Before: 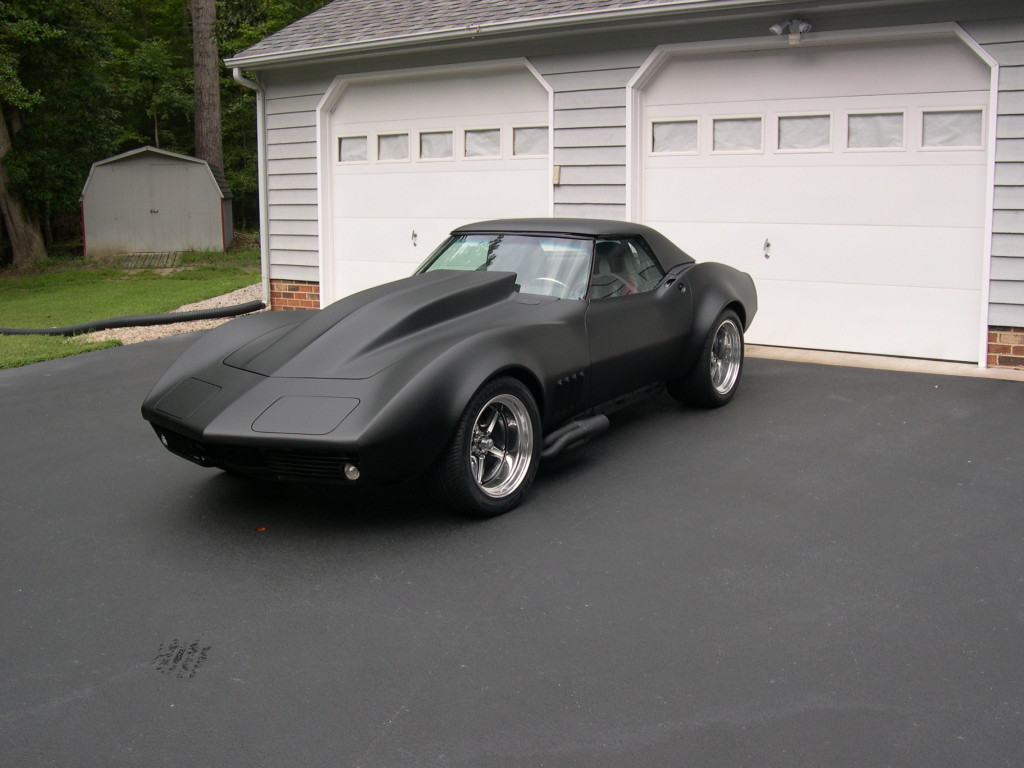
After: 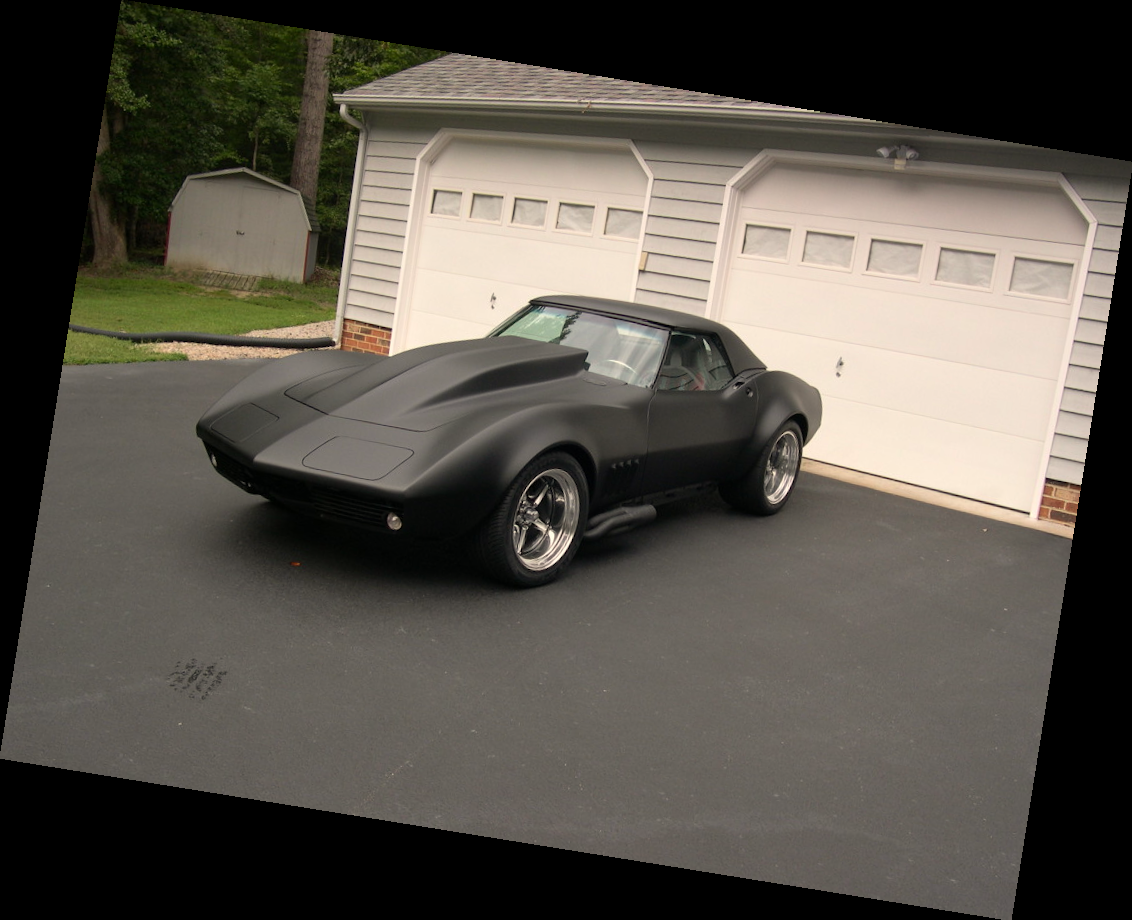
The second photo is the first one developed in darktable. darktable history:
white balance: red 1.045, blue 0.932
rotate and perspective: rotation 9.12°, automatic cropping off
